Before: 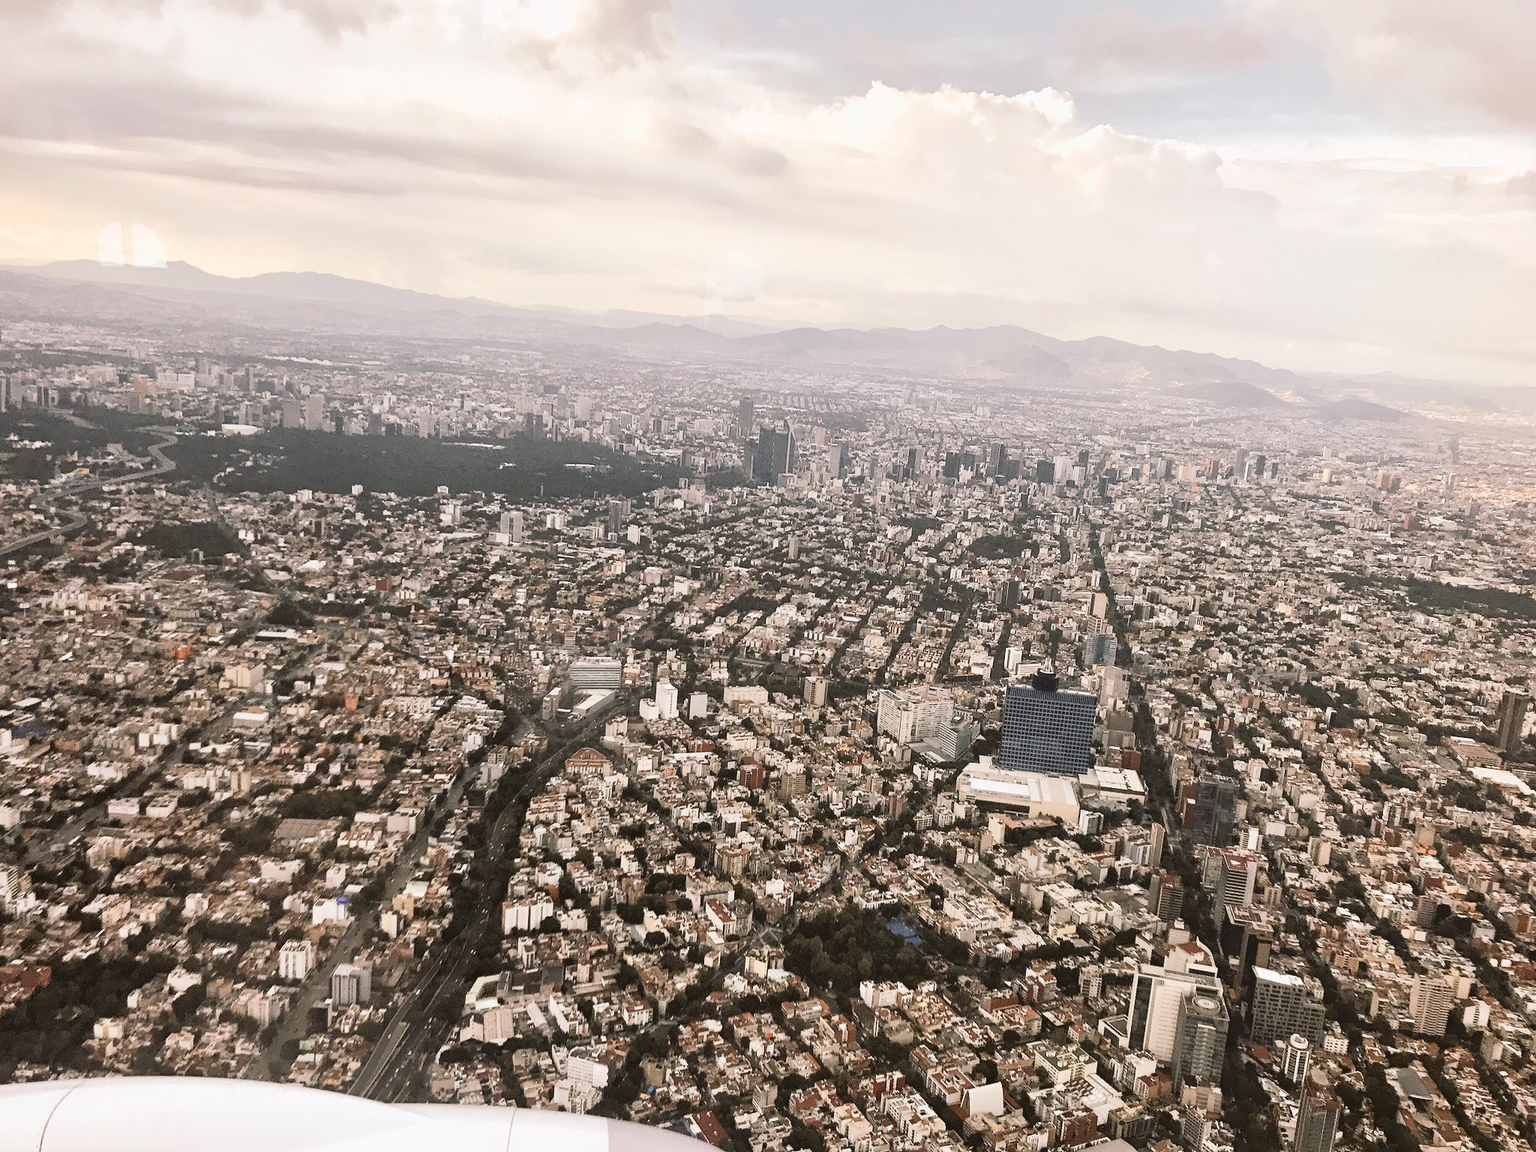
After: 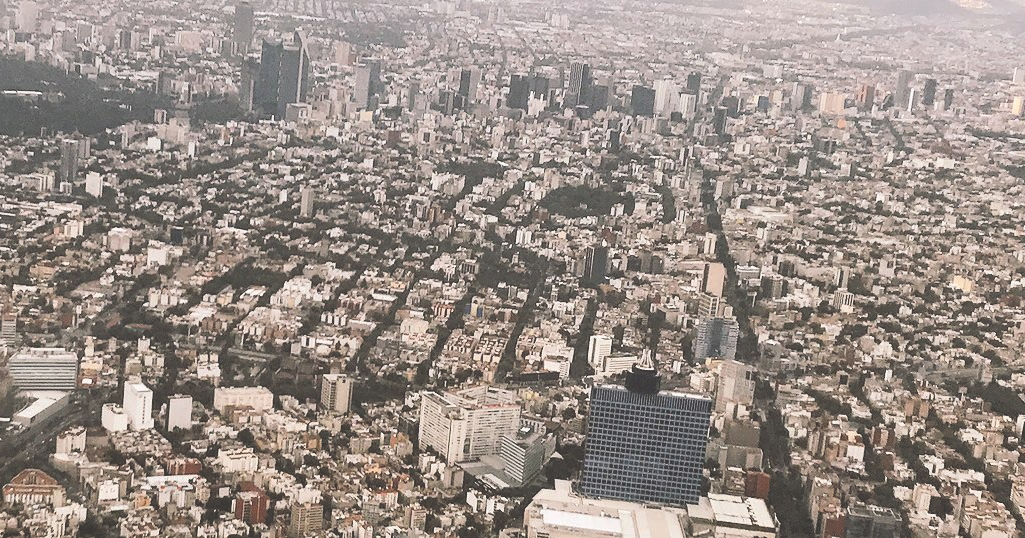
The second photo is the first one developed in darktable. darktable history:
exposure: black level correction -0.029, compensate highlight preservation false
crop: left 36.716%, top 34.397%, right 13.199%, bottom 30.544%
